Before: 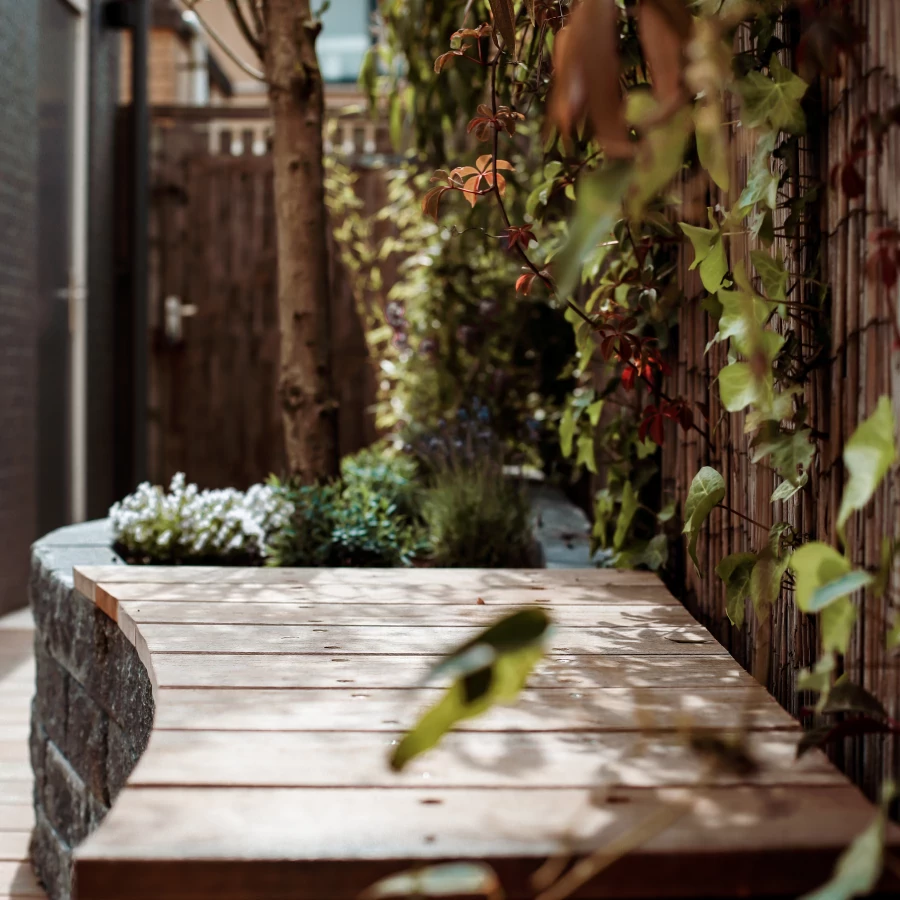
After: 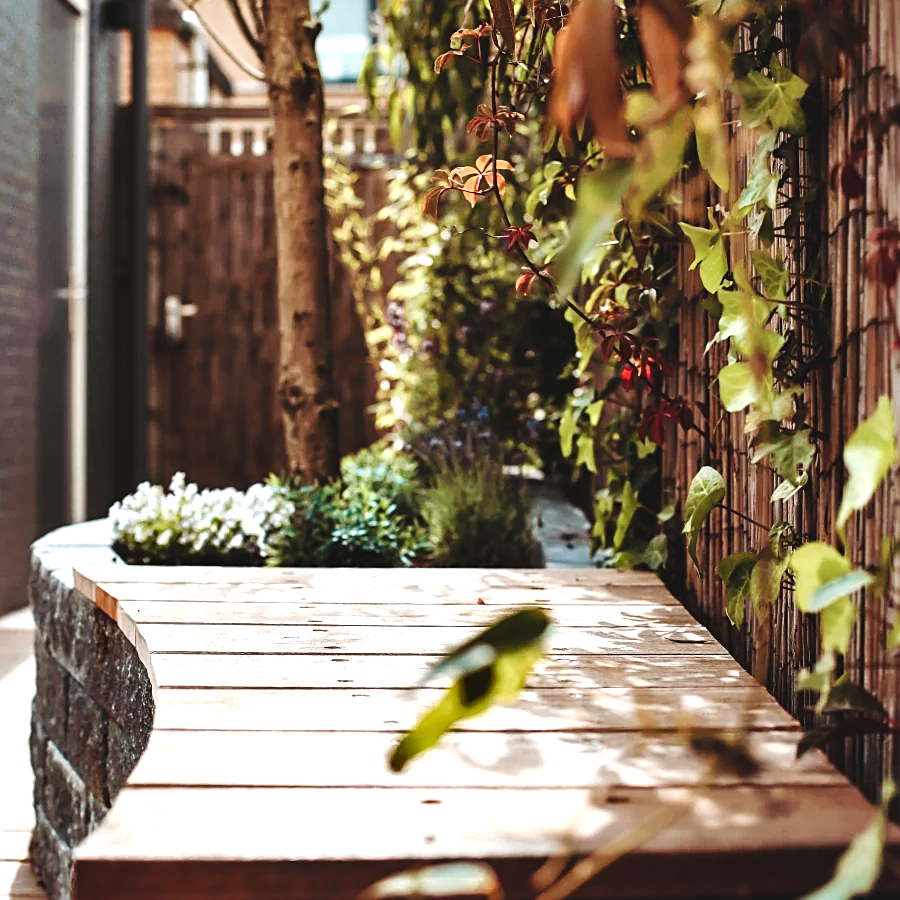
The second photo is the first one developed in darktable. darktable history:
sharpen: on, module defaults
tone curve: curves: ch0 [(0, 0) (0.003, 0.018) (0.011, 0.019) (0.025, 0.024) (0.044, 0.037) (0.069, 0.053) (0.1, 0.075) (0.136, 0.105) (0.177, 0.136) (0.224, 0.179) (0.277, 0.244) (0.335, 0.319) (0.399, 0.4) (0.468, 0.495) (0.543, 0.58) (0.623, 0.671) (0.709, 0.757) (0.801, 0.838) (0.898, 0.913) (1, 1)], preserve colors none
exposure: black level correction -0.005, exposure 1.002 EV, compensate highlight preservation false
shadows and highlights: shadows 43.71, white point adjustment -1.46, soften with gaussian
